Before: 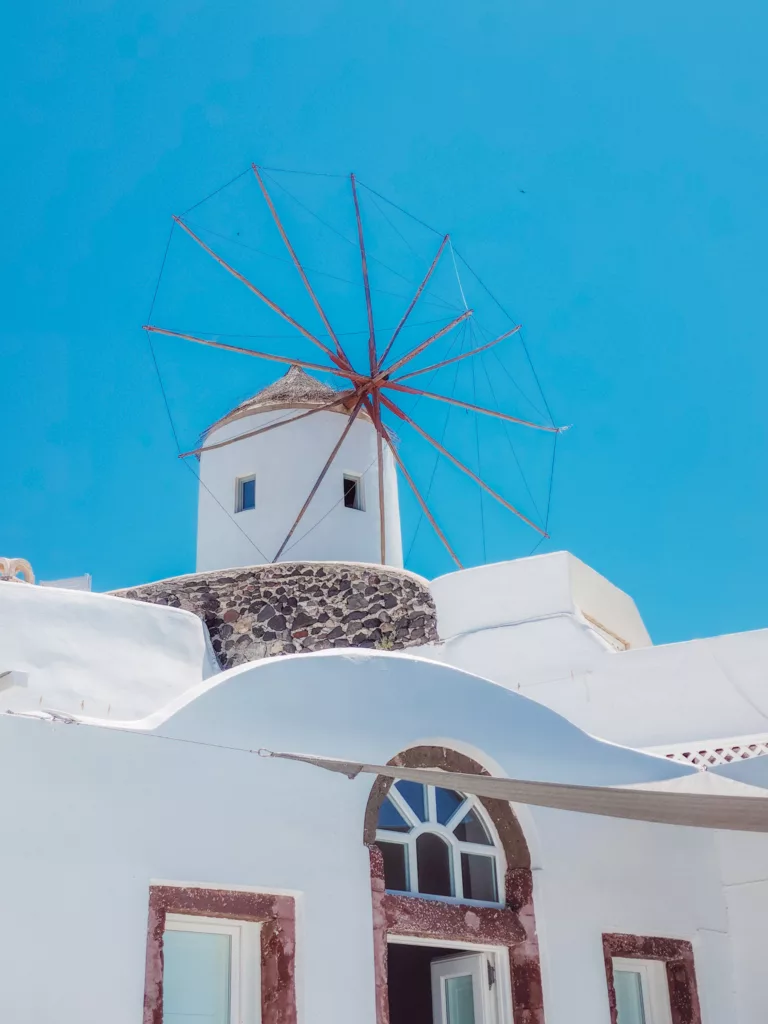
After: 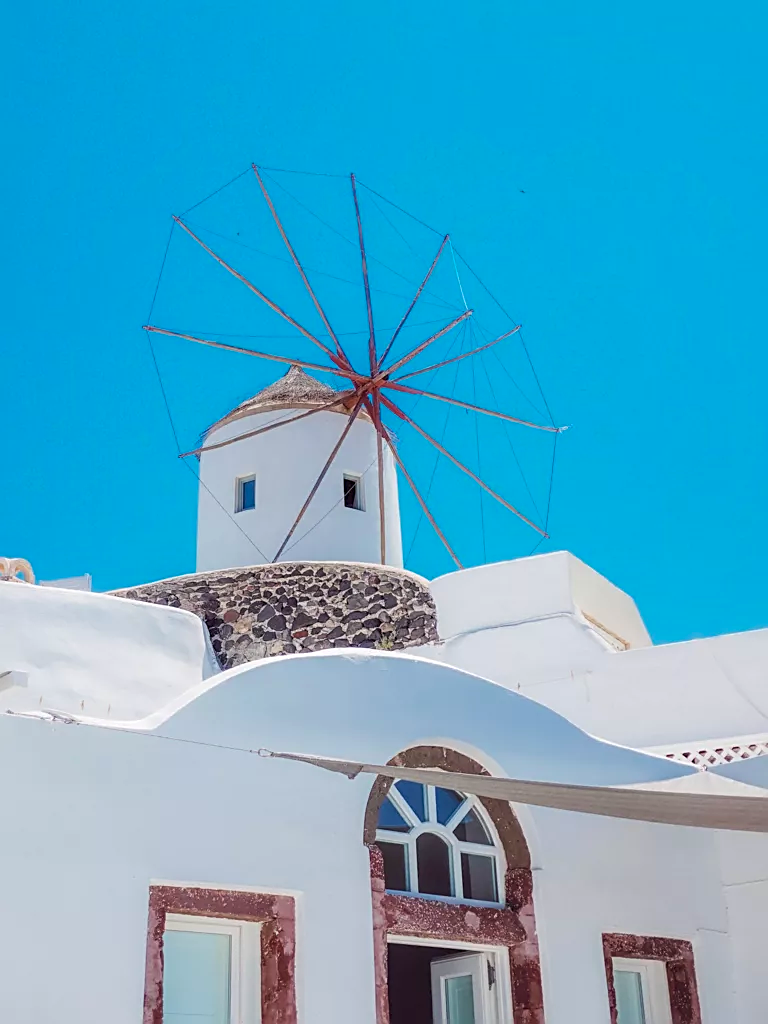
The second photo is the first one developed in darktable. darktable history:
color balance: output saturation 120%
sharpen: amount 0.575
